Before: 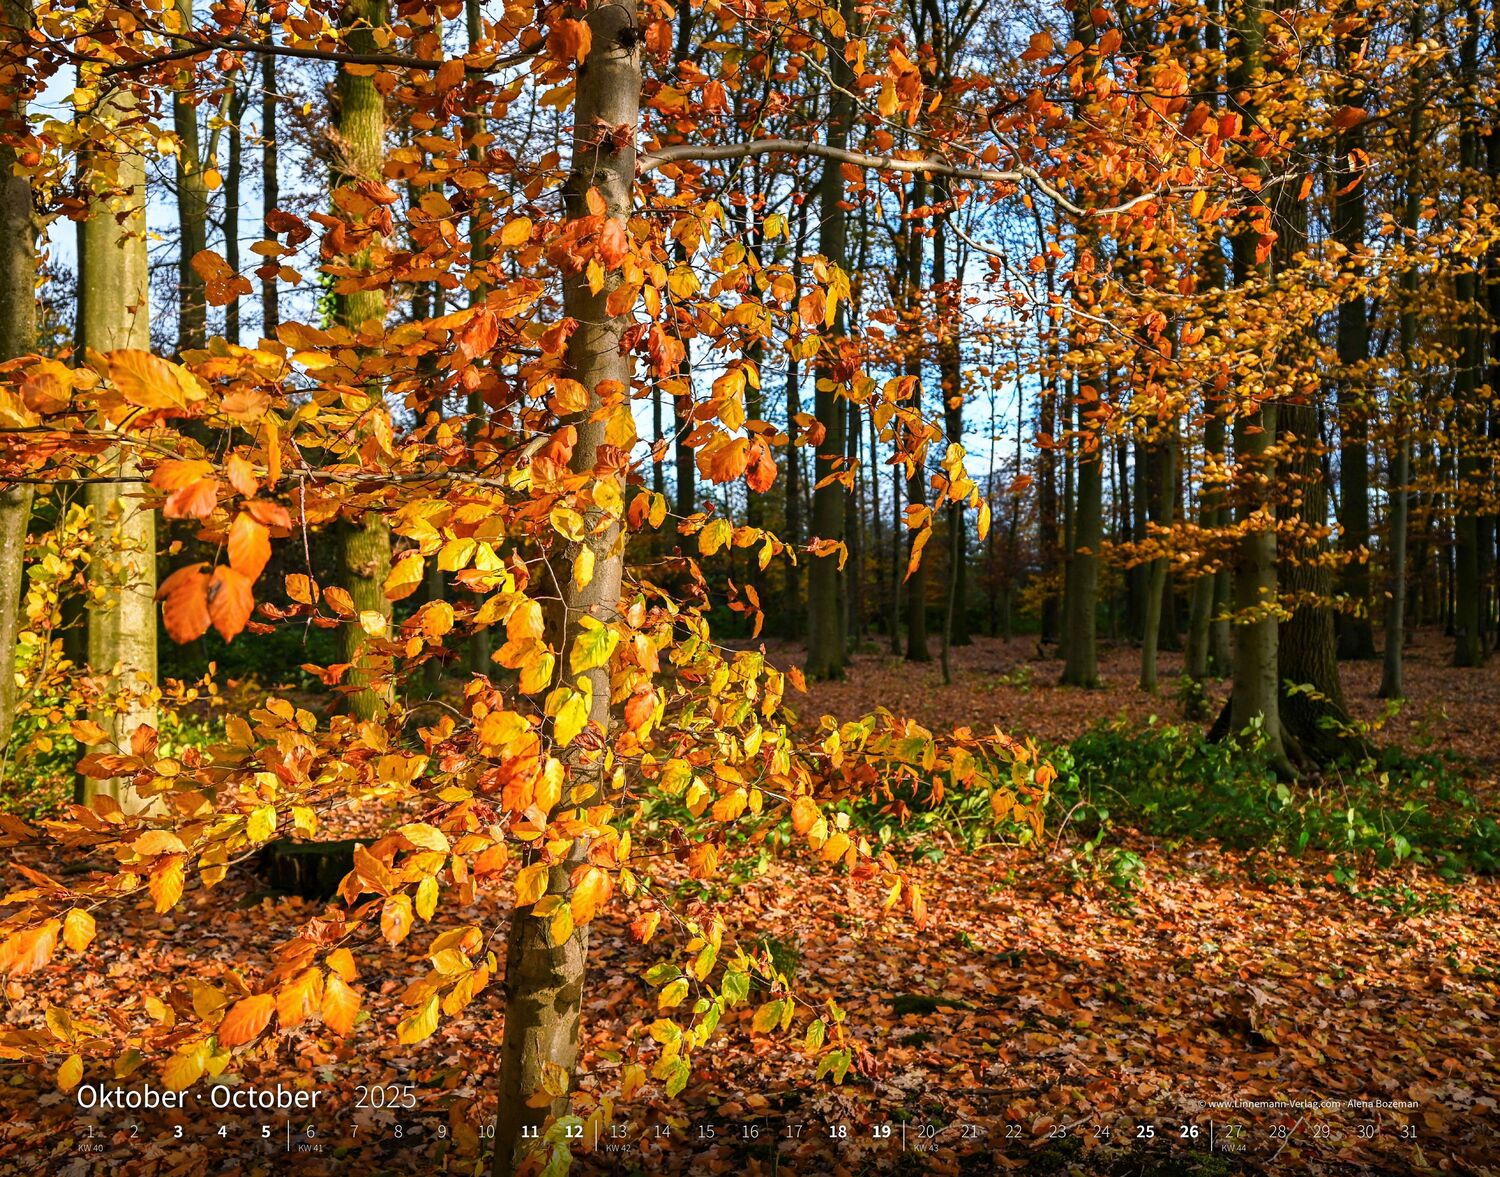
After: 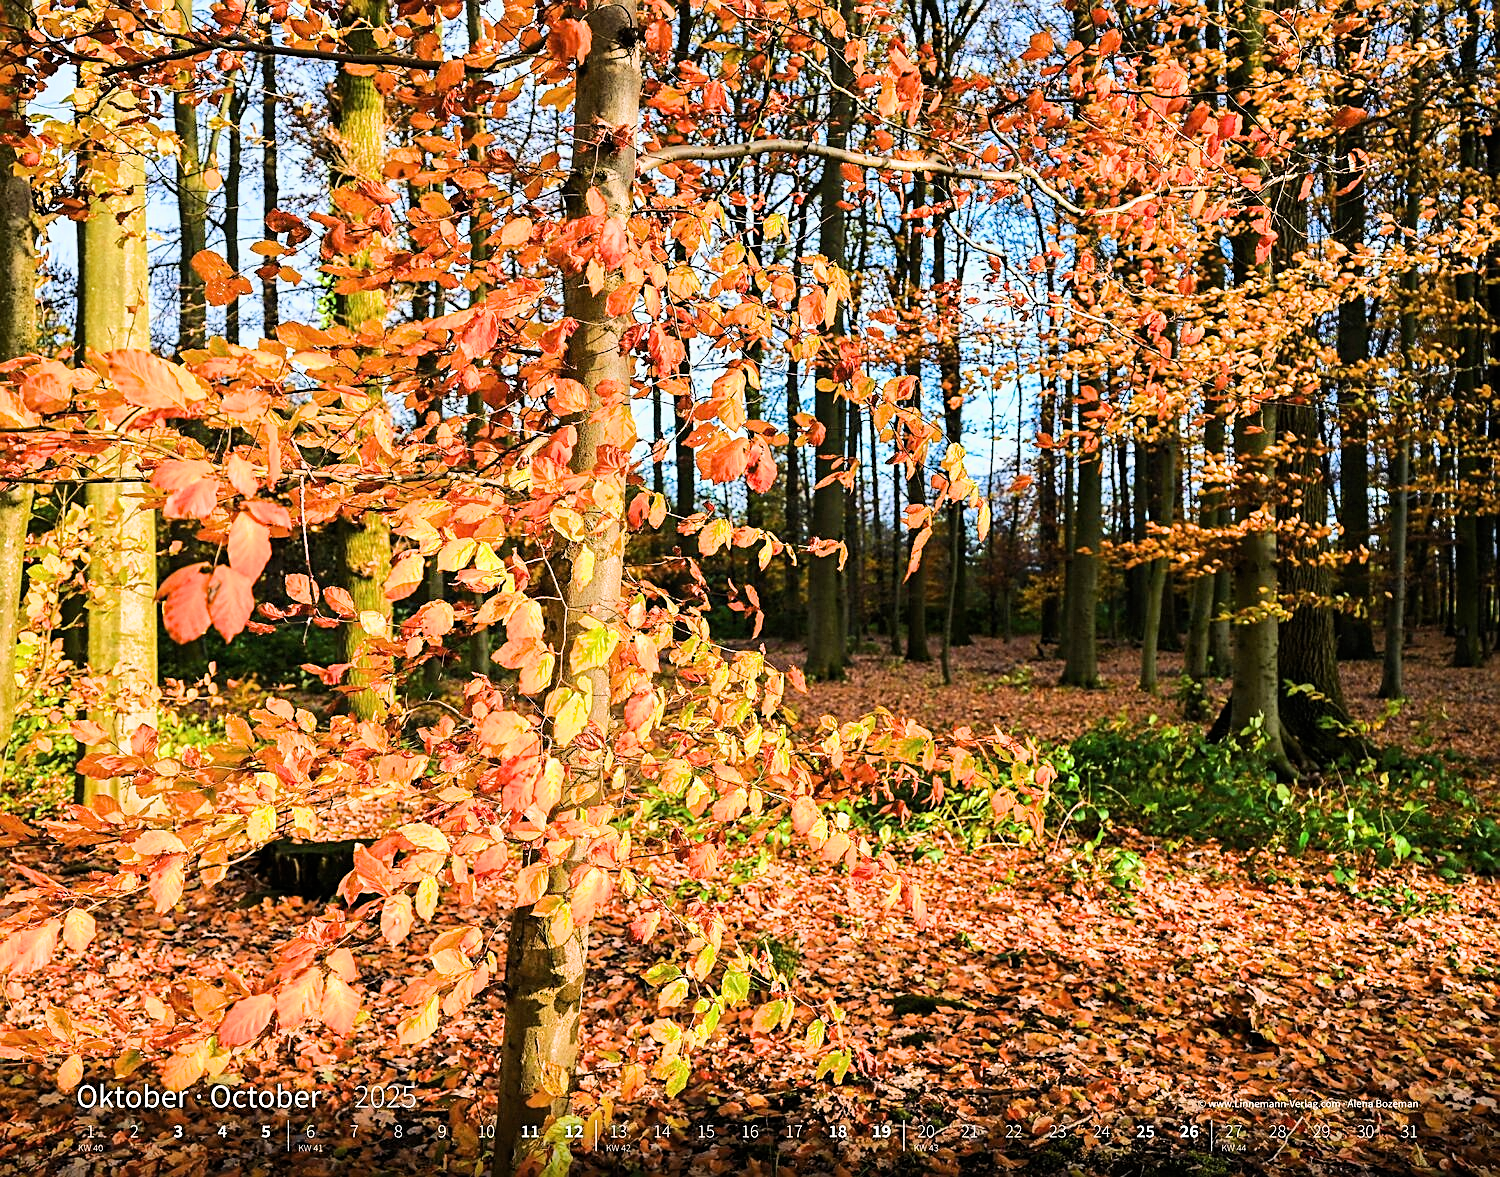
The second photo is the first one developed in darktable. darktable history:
tone equalizer: -8 EV 0.001 EV, -7 EV -0.002 EV, -6 EV 0.002 EV, -5 EV -0.03 EV, -4 EV -0.116 EV, -3 EV -0.169 EV, -2 EV 0.24 EV, -1 EV 0.702 EV, +0 EV 0.493 EV
sharpen: on, module defaults
exposure: black level correction -0.001, exposure 0.9 EV, compensate exposure bias true, compensate highlight preservation false
filmic rgb: black relative exposure -7.65 EV, white relative exposure 4.56 EV, hardness 3.61, color science v6 (2022)
